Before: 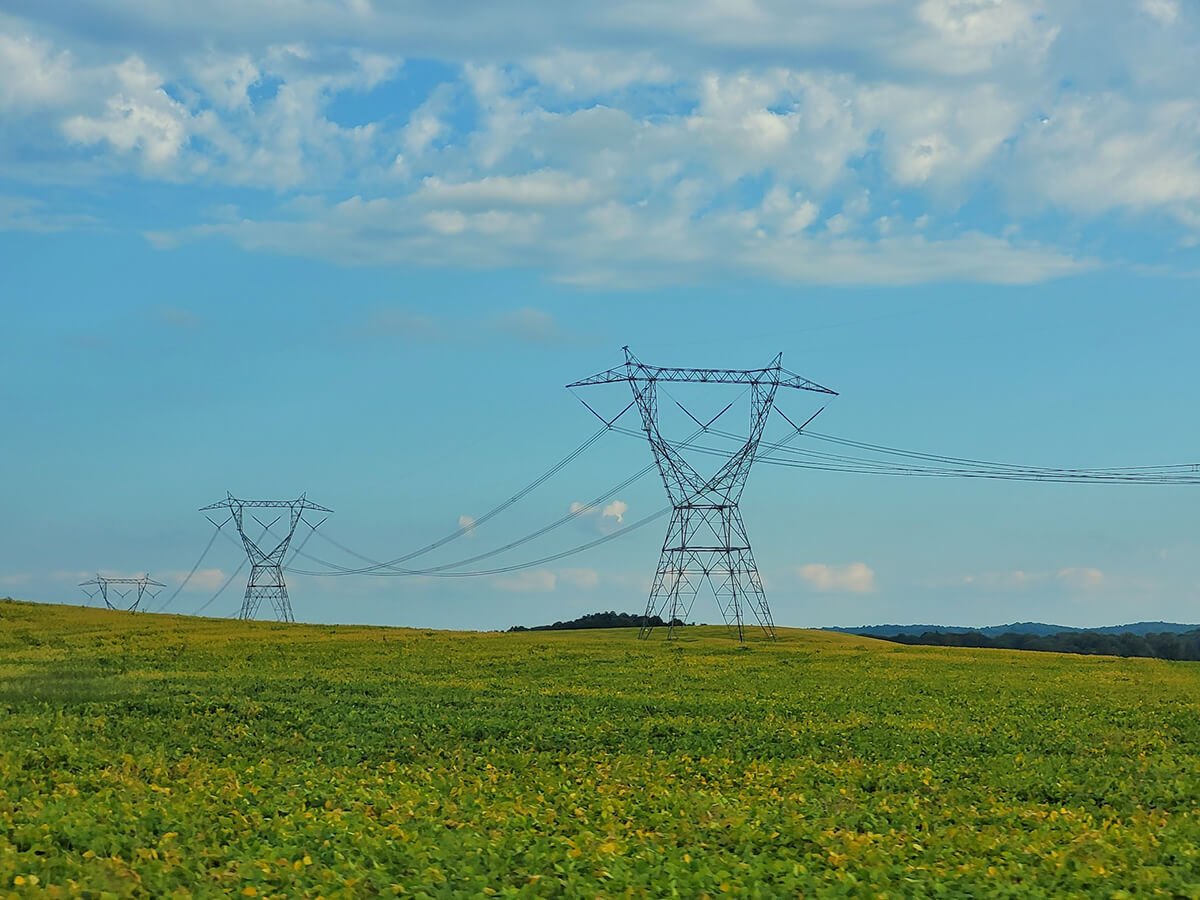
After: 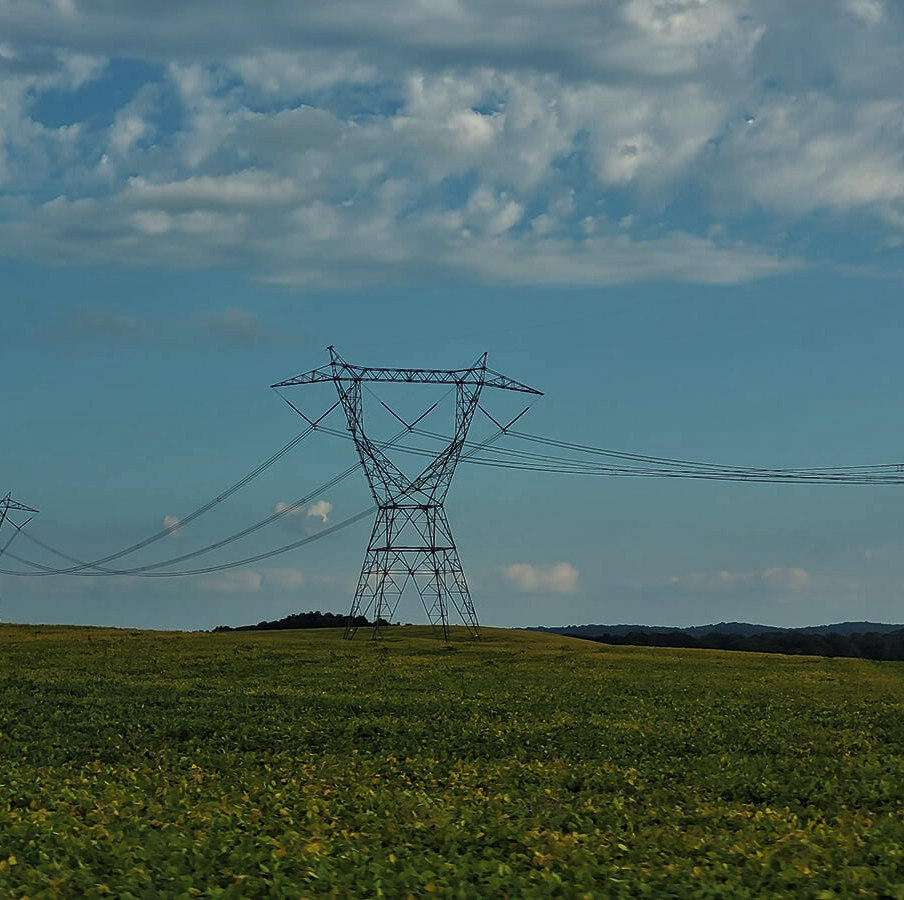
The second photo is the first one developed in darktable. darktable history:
crop and rotate: left 24.6%
white balance: emerald 1
levels: levels [0, 0.618, 1]
